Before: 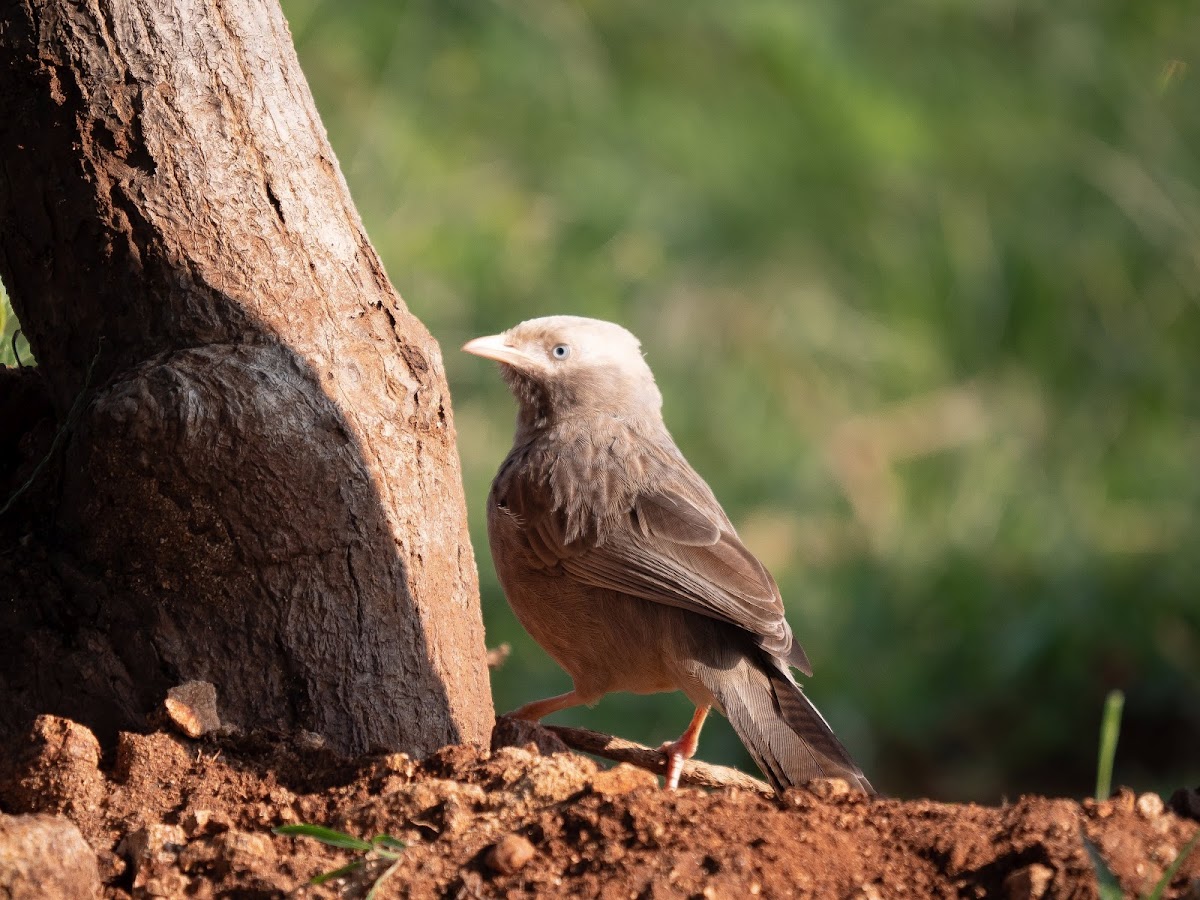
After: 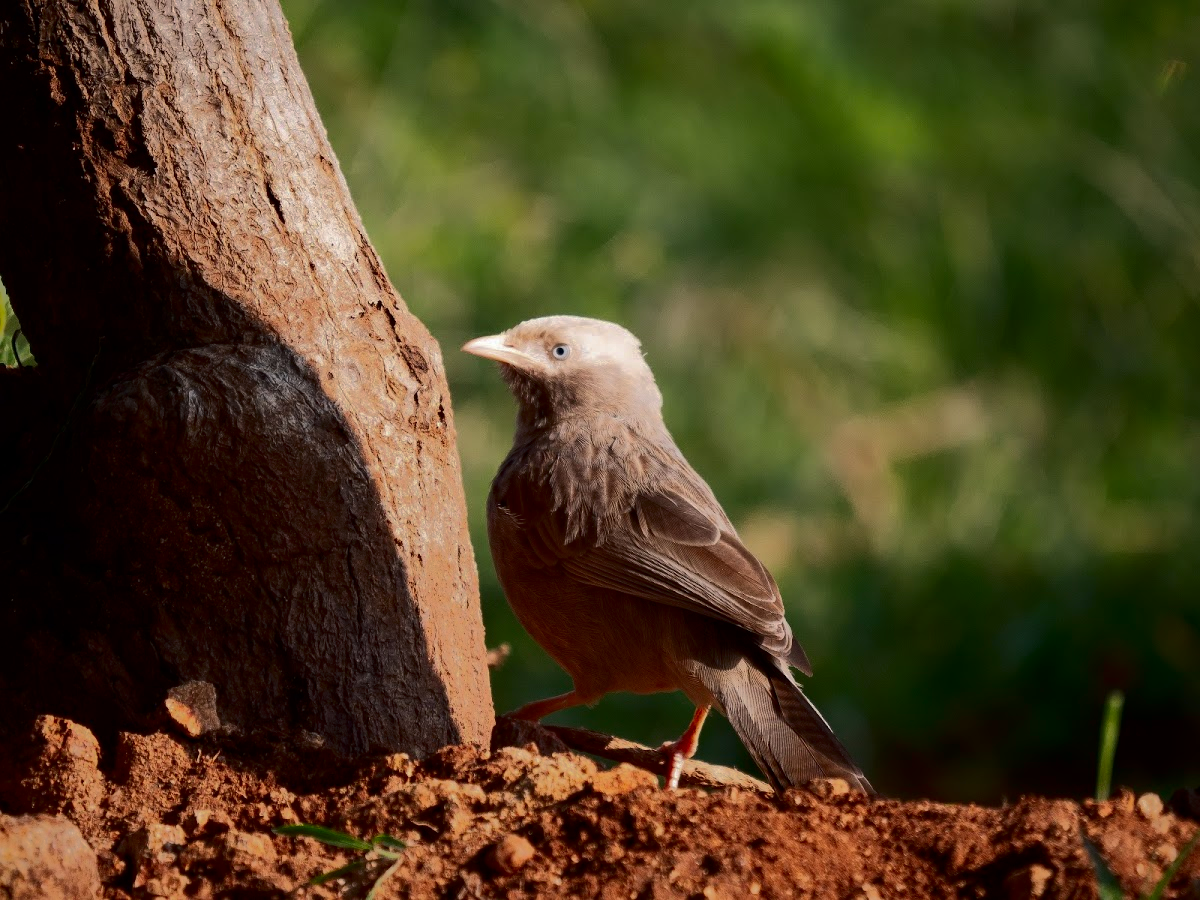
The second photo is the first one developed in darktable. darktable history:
contrast brightness saturation: contrast 0.126, brightness -0.226, saturation 0.144
shadows and highlights: shadows -19.36, highlights -73.12
